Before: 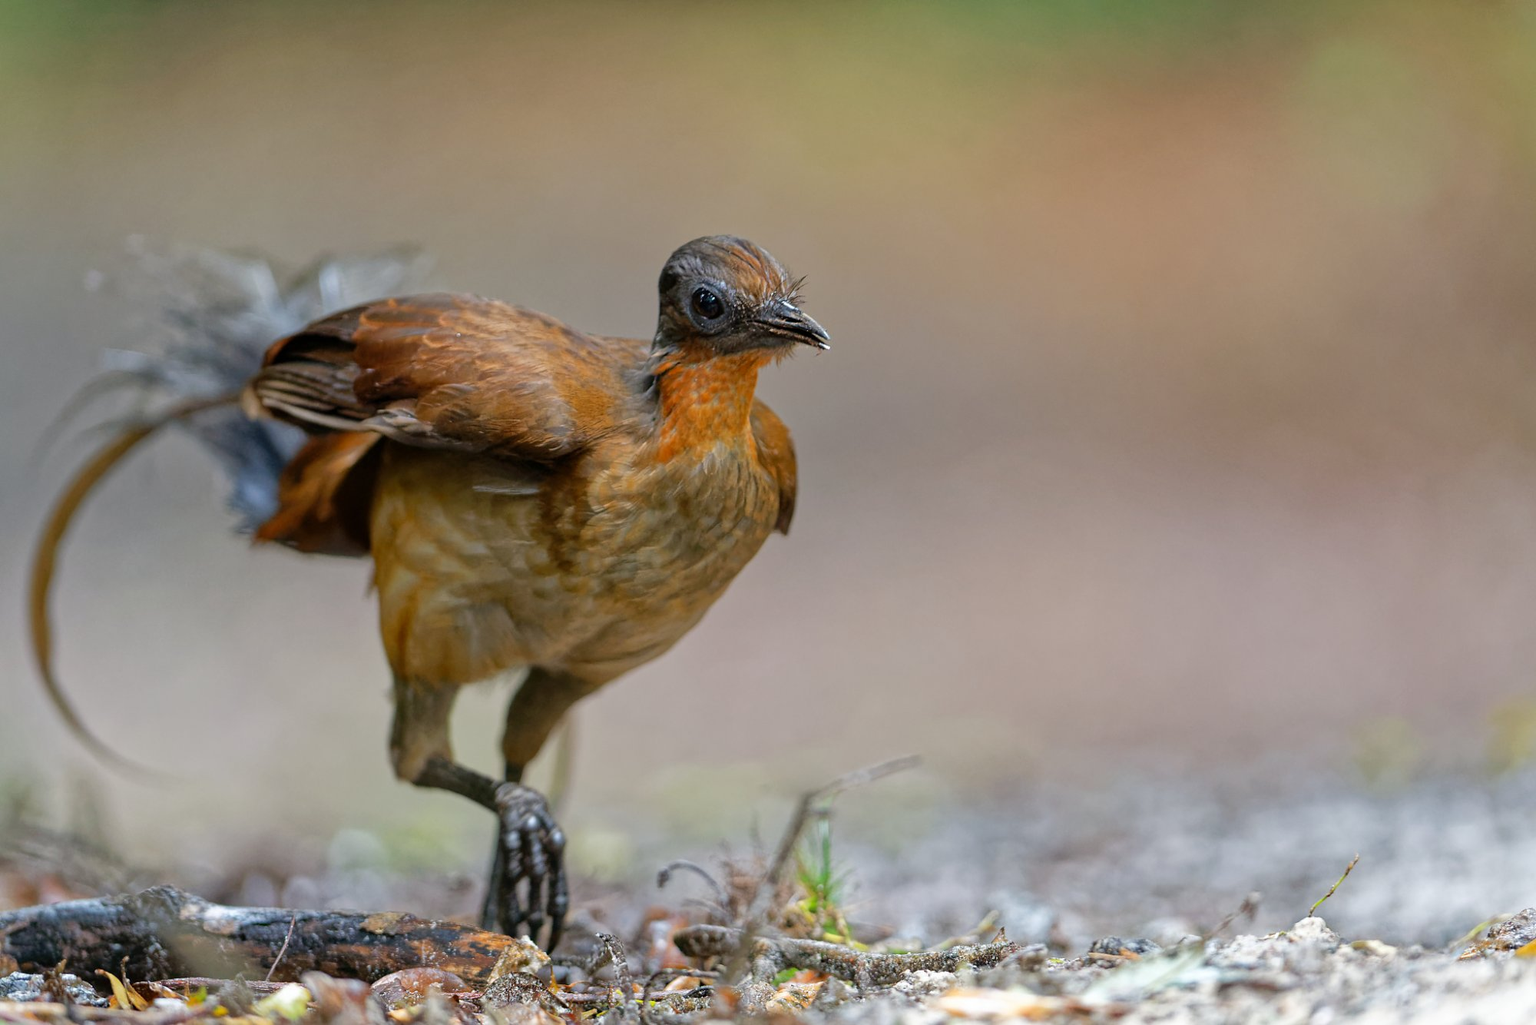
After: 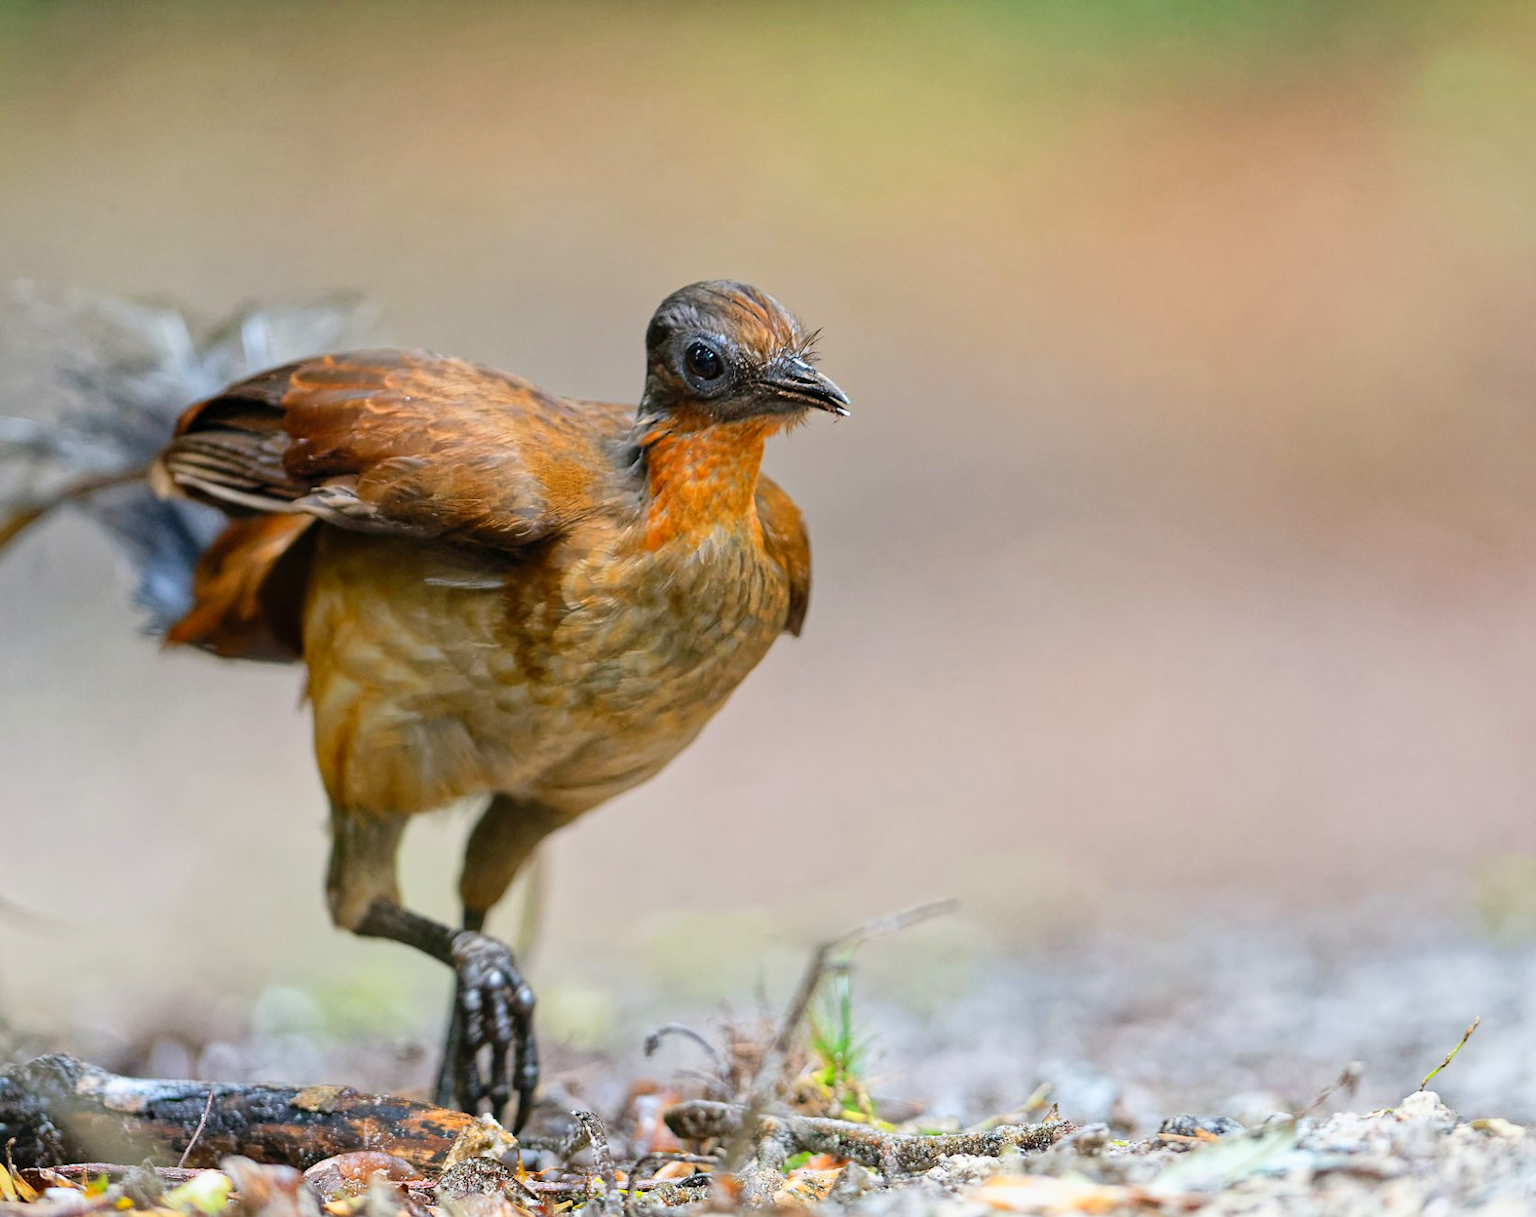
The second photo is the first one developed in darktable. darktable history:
tone equalizer: -8 EV -0.002 EV, -7 EV 0.005 EV, -6 EV -0.009 EV, -5 EV 0.011 EV, -4 EV -0.012 EV, -3 EV 0.007 EV, -2 EV -0.062 EV, -1 EV -0.293 EV, +0 EV -0.582 EV, smoothing diameter 2%, edges refinement/feathering 20, mask exposure compensation -1.57 EV, filter diffusion 5
crop: left 7.598%, right 7.873%
contrast brightness saturation: contrast 0.2, brightness 0.16, saturation 0.22
